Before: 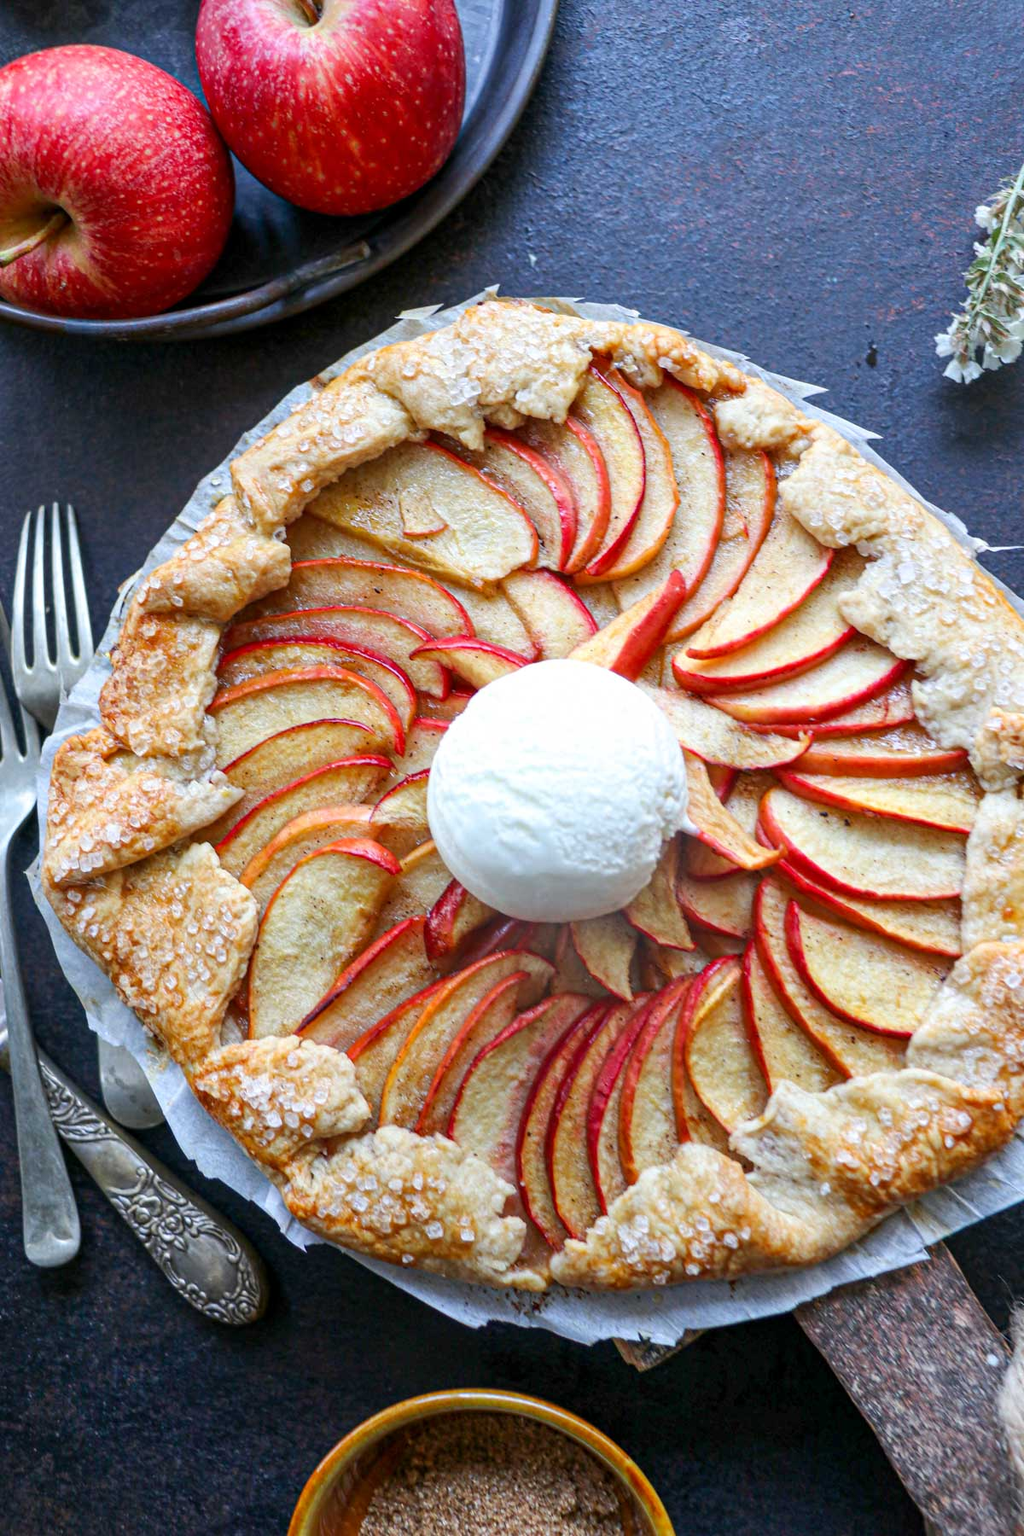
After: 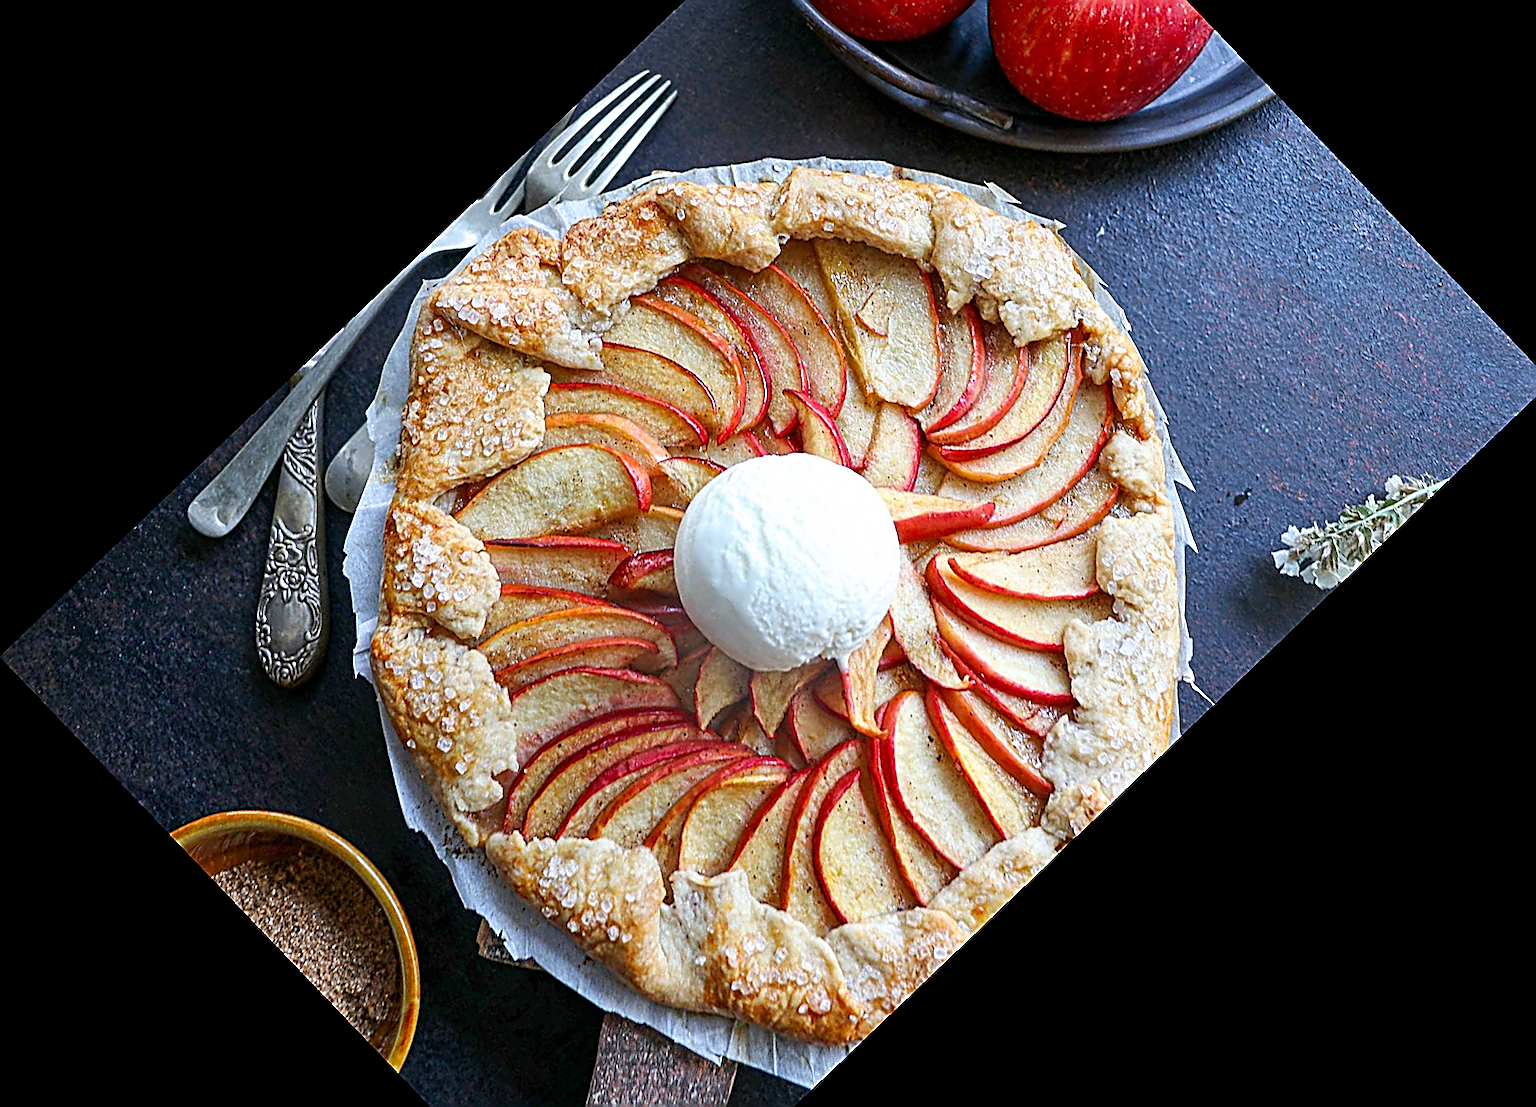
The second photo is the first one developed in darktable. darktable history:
crop and rotate: angle -46.26°, top 16.234%, right 0.912%, bottom 11.704%
sharpen: amount 2
